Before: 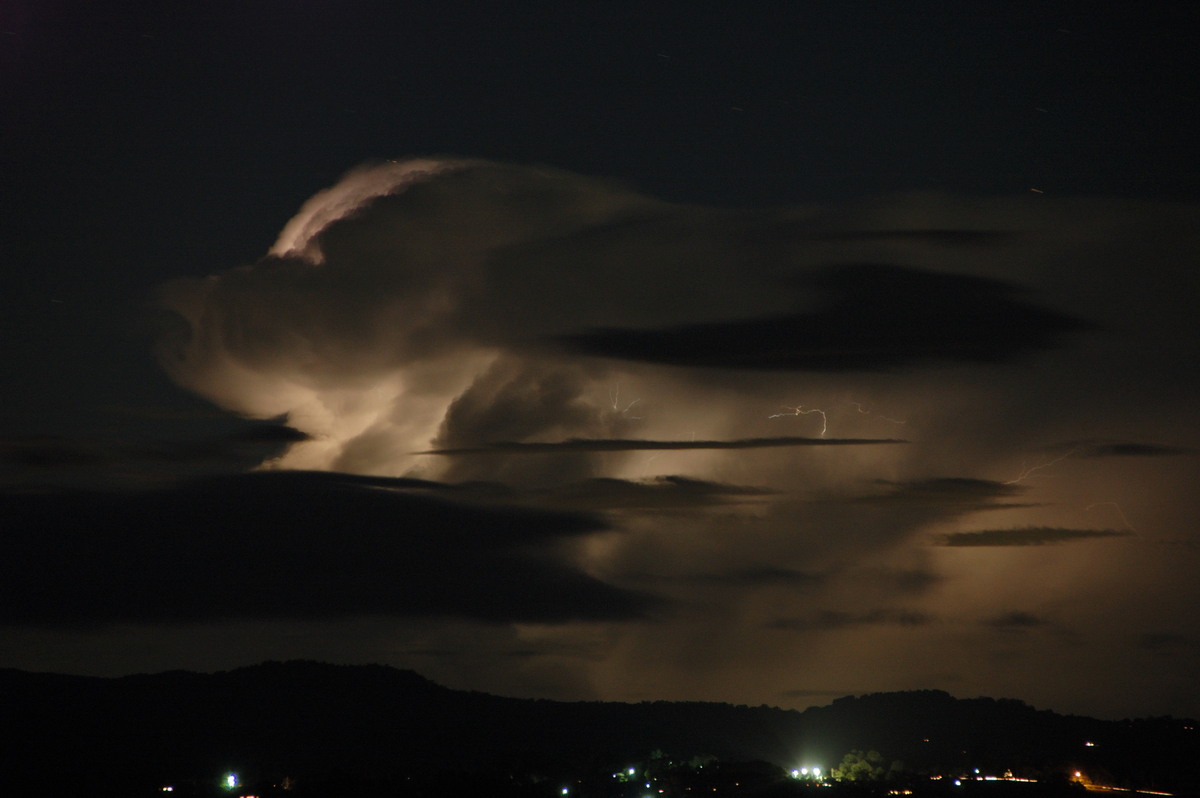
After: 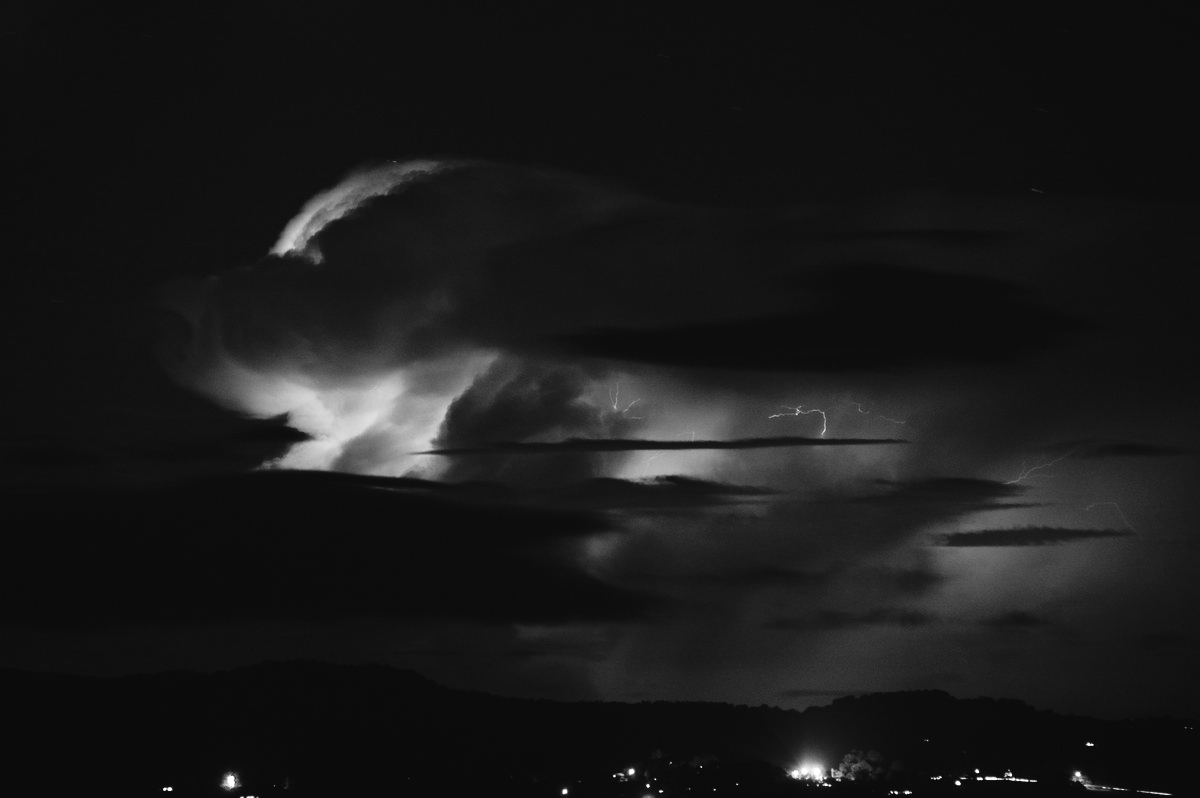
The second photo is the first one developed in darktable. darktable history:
base curve: curves: ch0 [(0, 0) (0.007, 0.004) (0.027, 0.03) (0.046, 0.07) (0.207, 0.54) (0.442, 0.872) (0.673, 0.972) (1, 1)], preserve colors none
contrast brightness saturation: brightness -0.2, saturation 0.08
exposure: black level correction -0.014, exposure -0.193 EV, compensate highlight preservation false
monochrome: on, module defaults
